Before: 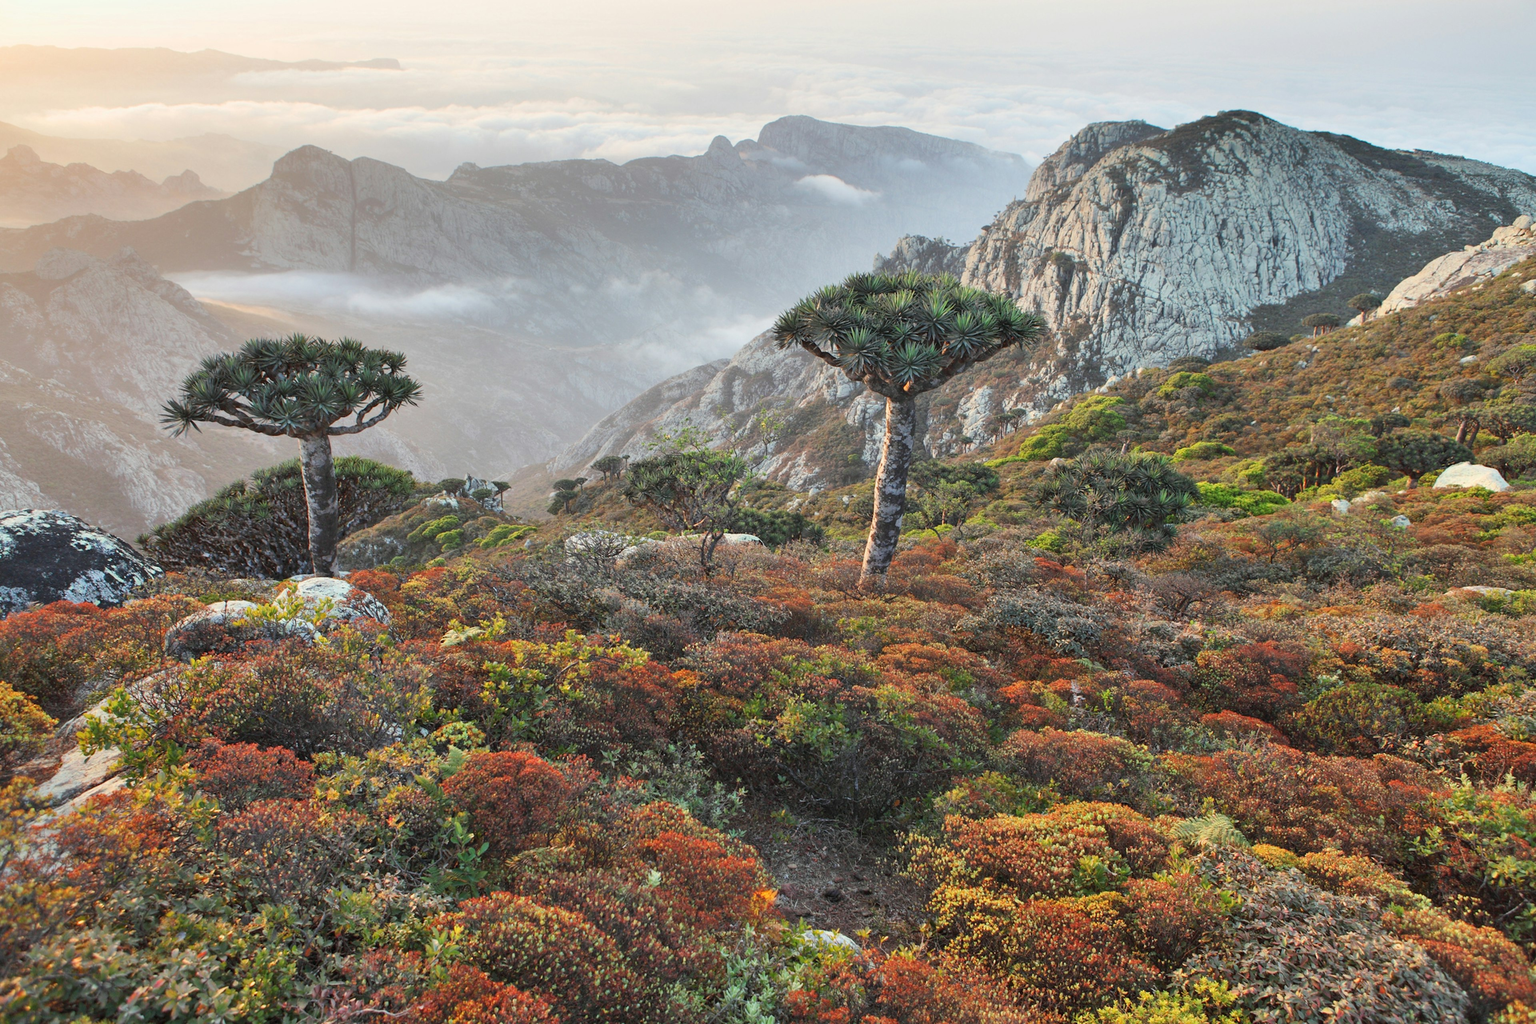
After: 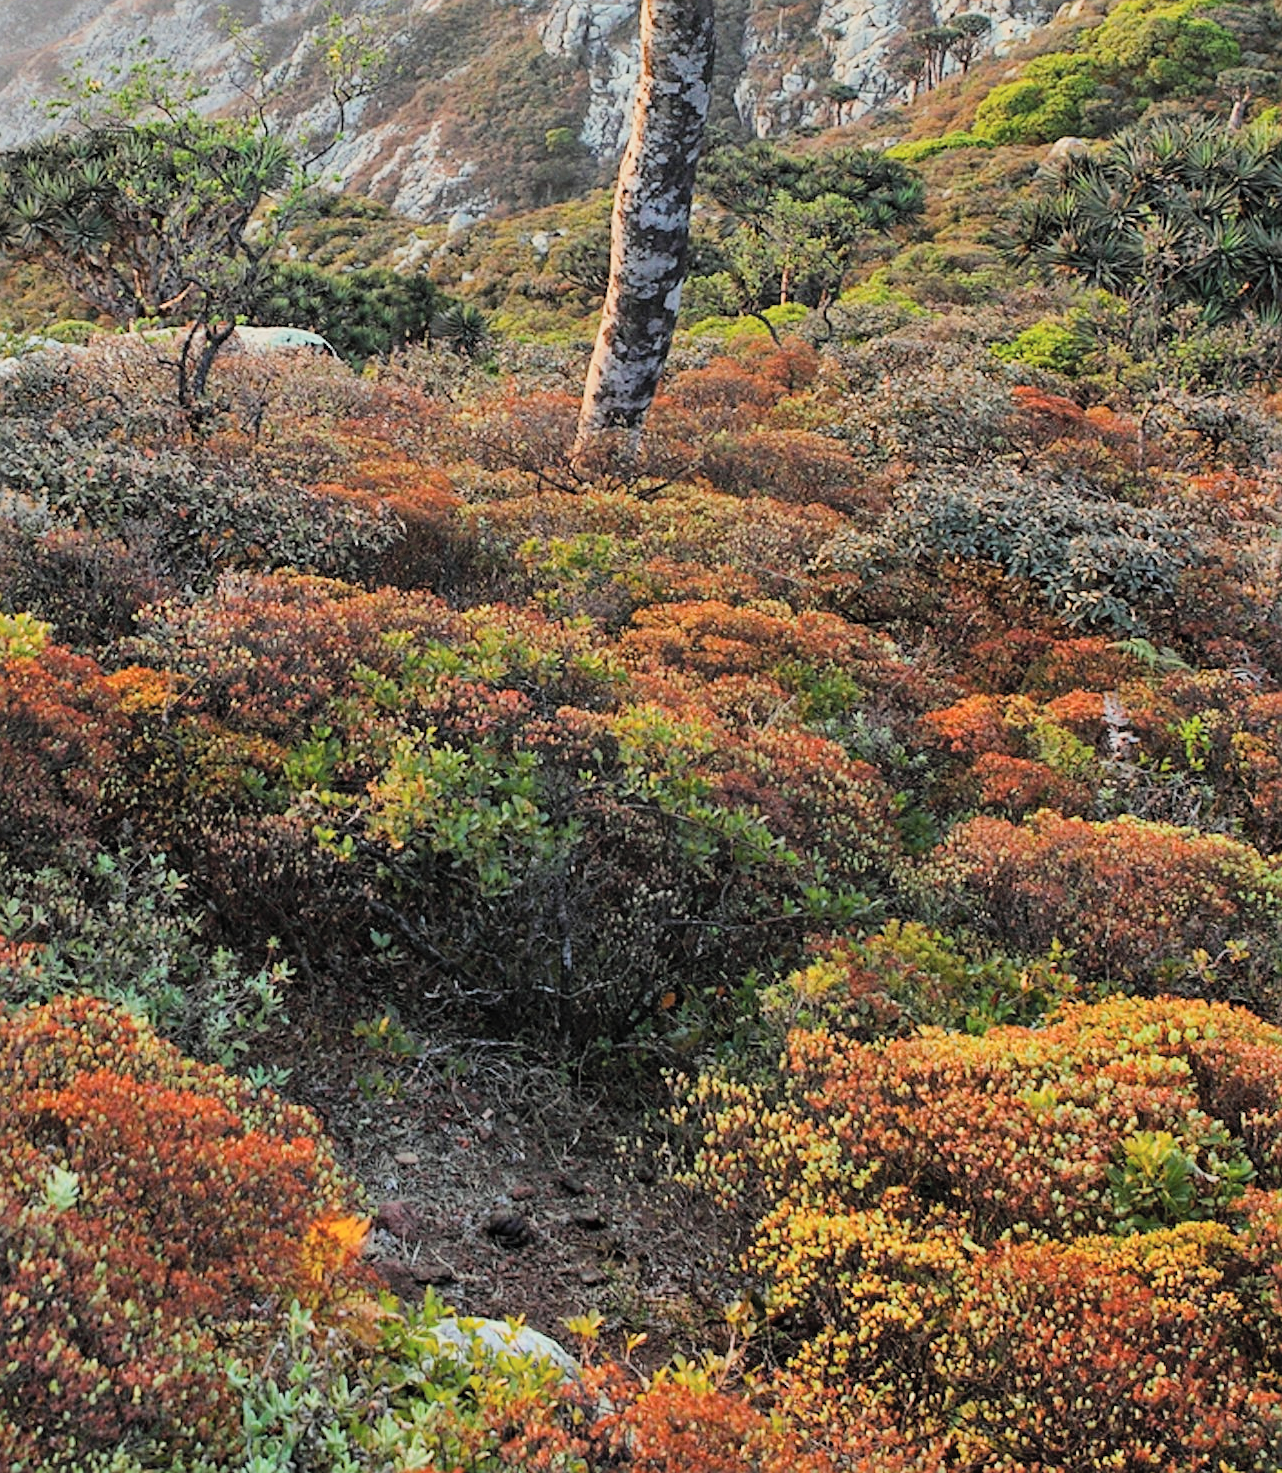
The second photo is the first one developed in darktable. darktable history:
crop: left 41.013%, top 39.365%, right 25.599%, bottom 3.078%
haze removal: compatibility mode true, adaptive false
exposure: black level correction 0, exposure -0.767 EV, compensate exposure bias true, compensate highlight preservation false
sharpen: amount 0.49
contrast brightness saturation: contrast 0.144, brightness 0.216
color balance rgb: perceptual saturation grading › global saturation 0.178%, perceptual brilliance grading › global brilliance 20.392%, global vibrance 20%
filmic rgb: black relative exposure -7.65 EV, white relative exposure 4.56 EV, hardness 3.61
